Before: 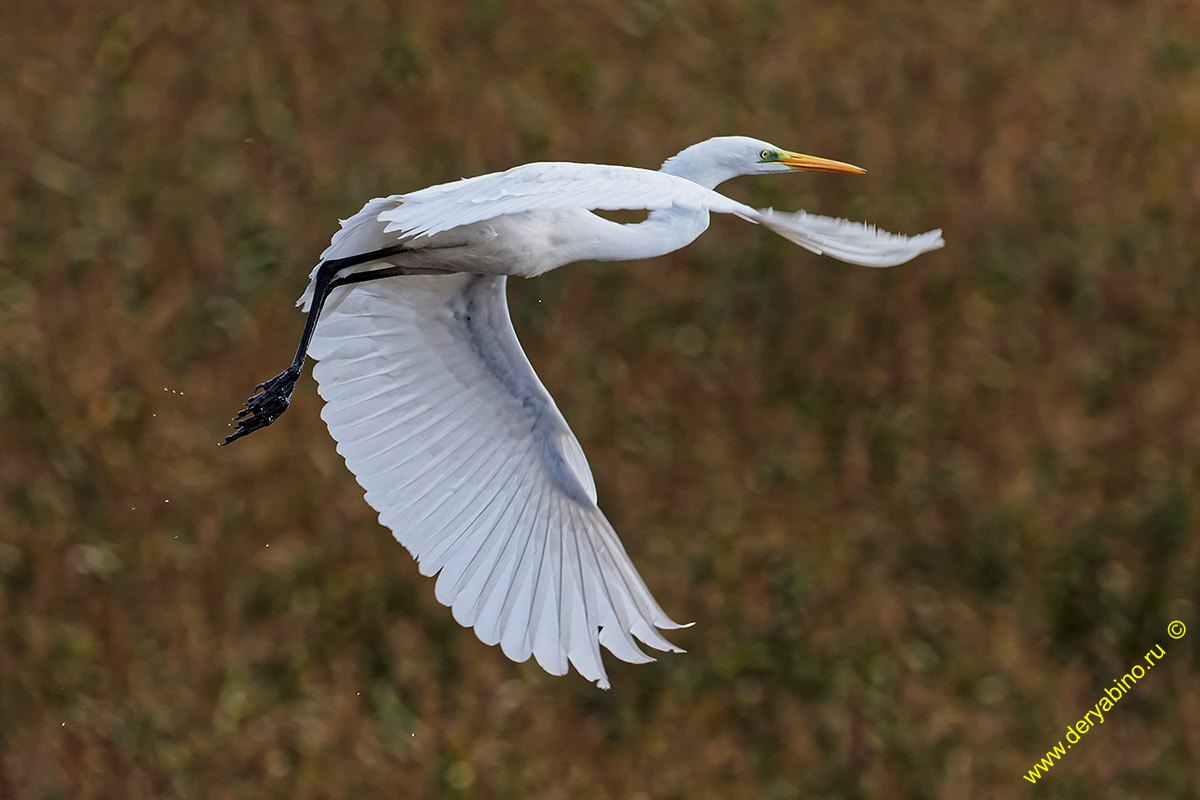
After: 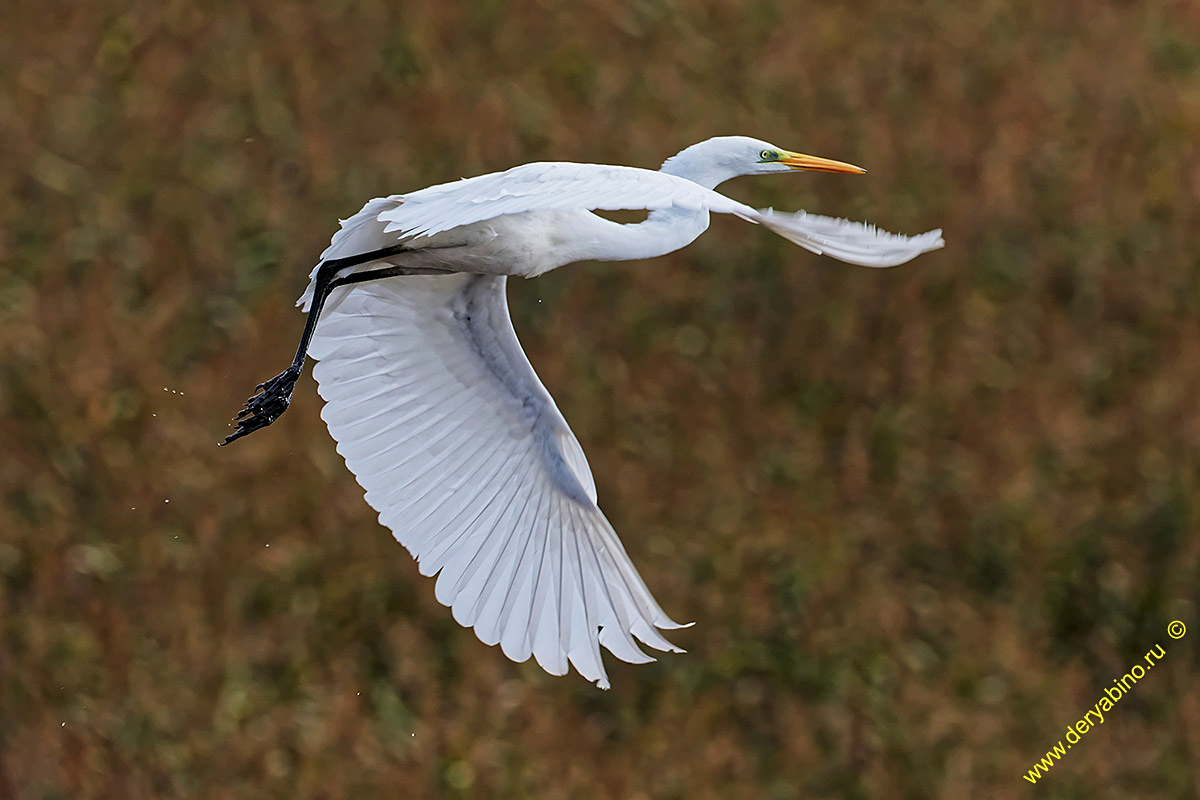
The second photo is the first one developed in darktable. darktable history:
tone equalizer: on, module defaults
sharpen: amount 0.218
levels: levels [0.018, 0.493, 1]
